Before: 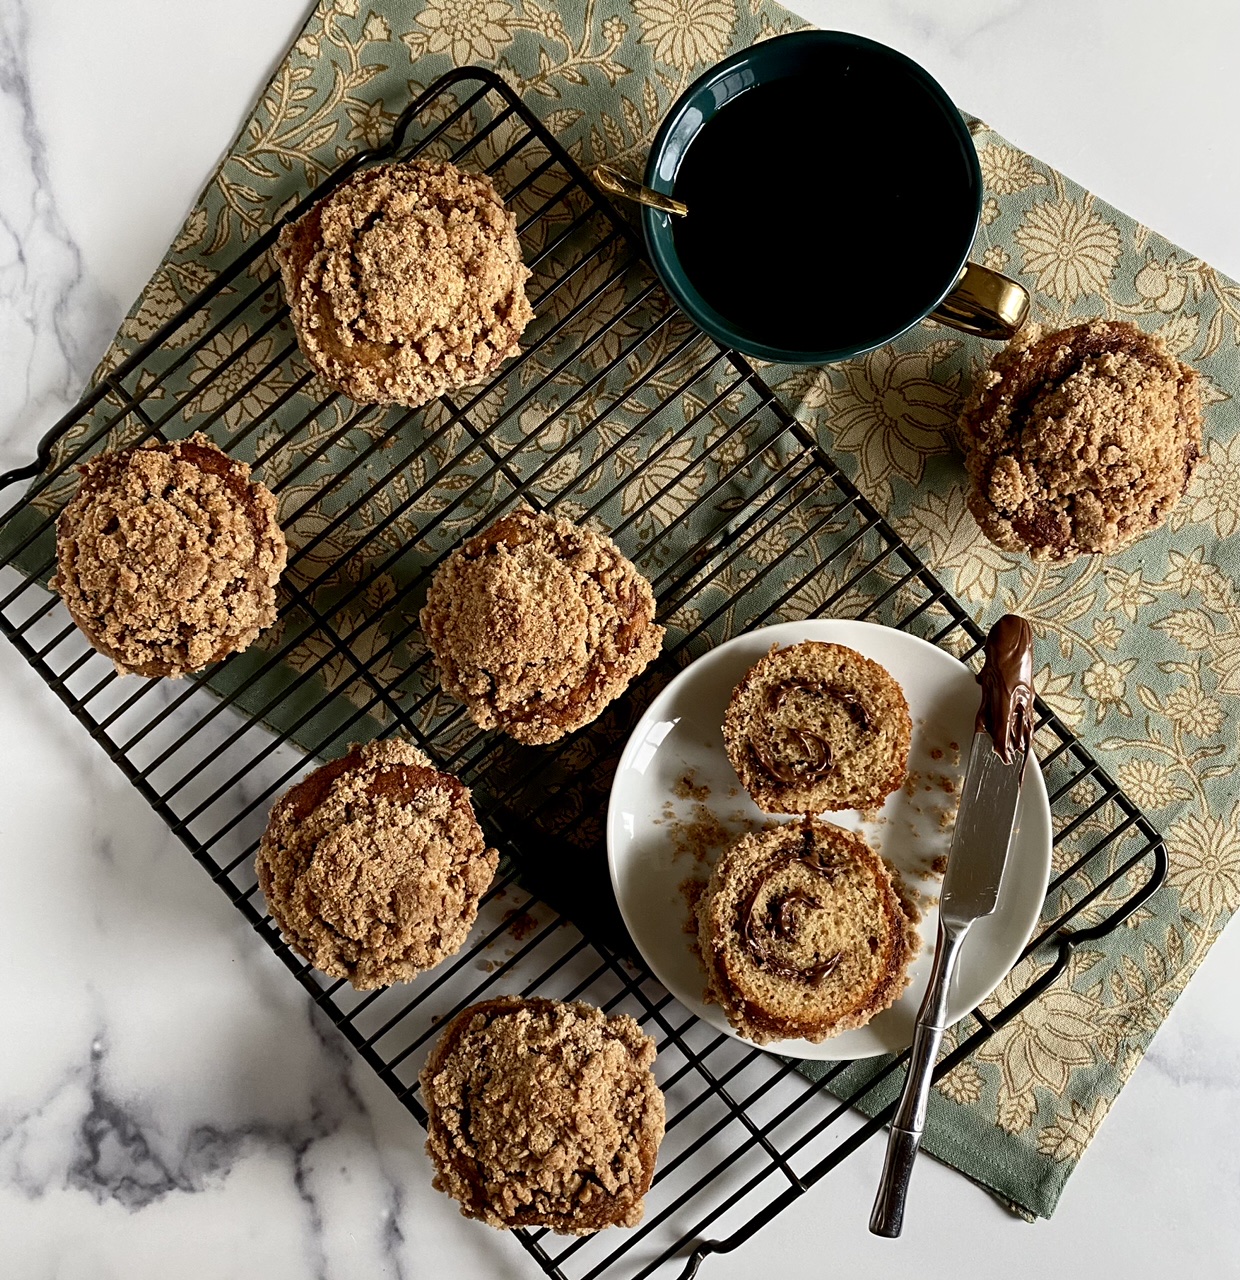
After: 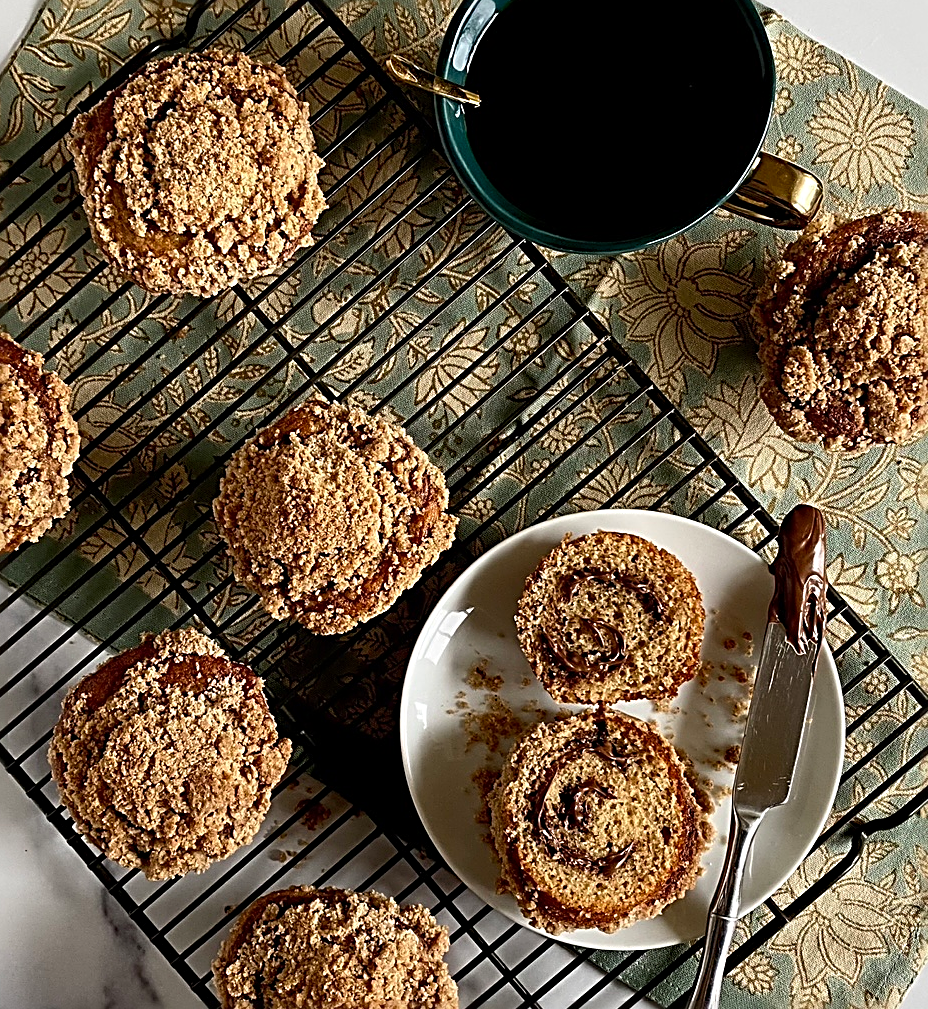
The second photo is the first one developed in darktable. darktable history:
sharpen: radius 3.025, amount 0.757
crop: left 16.768%, top 8.653%, right 8.362%, bottom 12.485%
